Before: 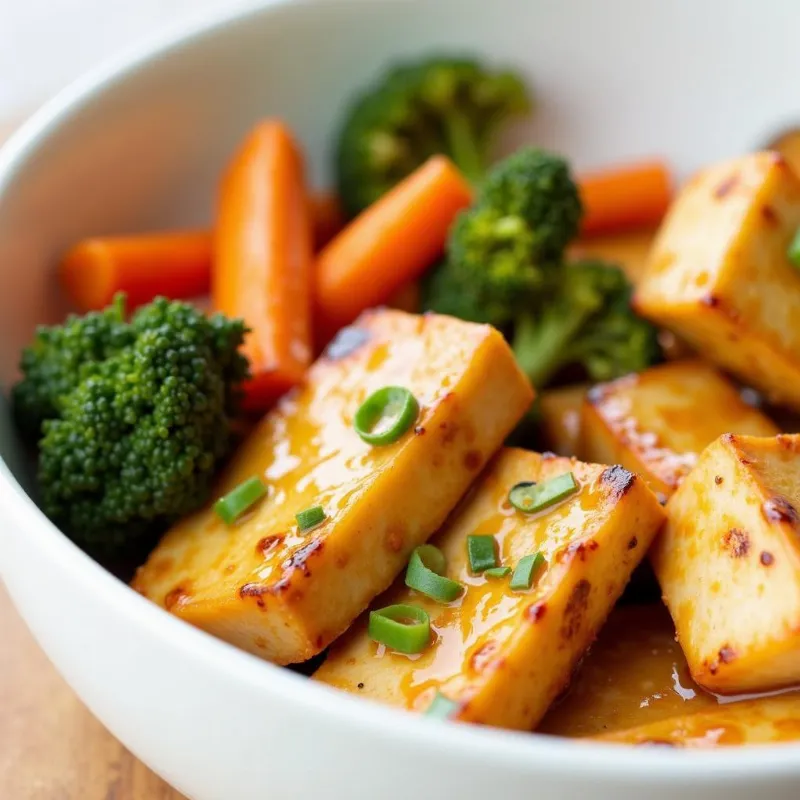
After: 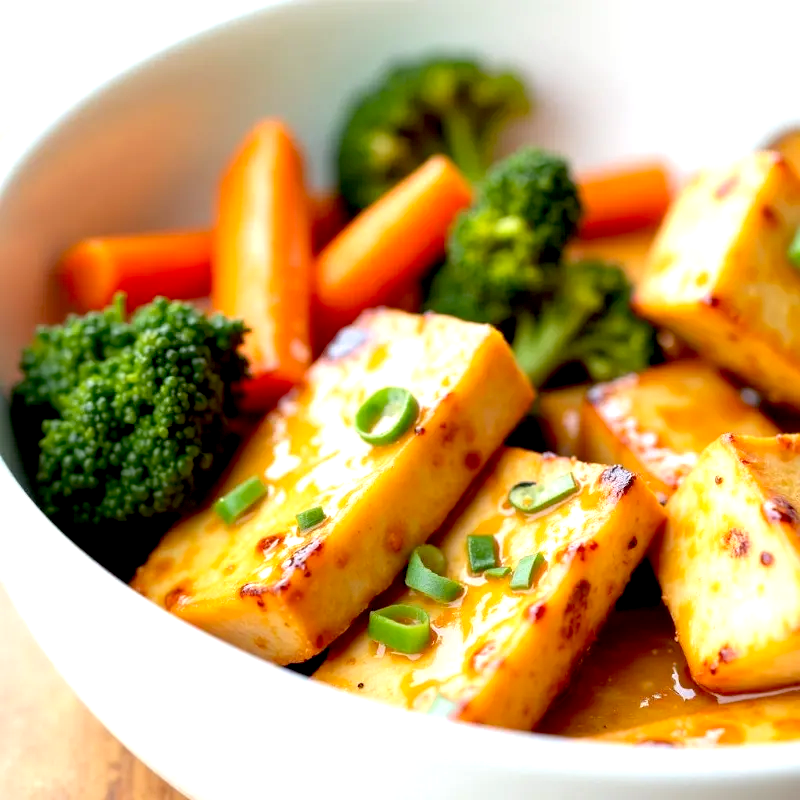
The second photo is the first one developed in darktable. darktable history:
exposure: black level correction 0.012, exposure 0.694 EV, compensate highlight preservation false
